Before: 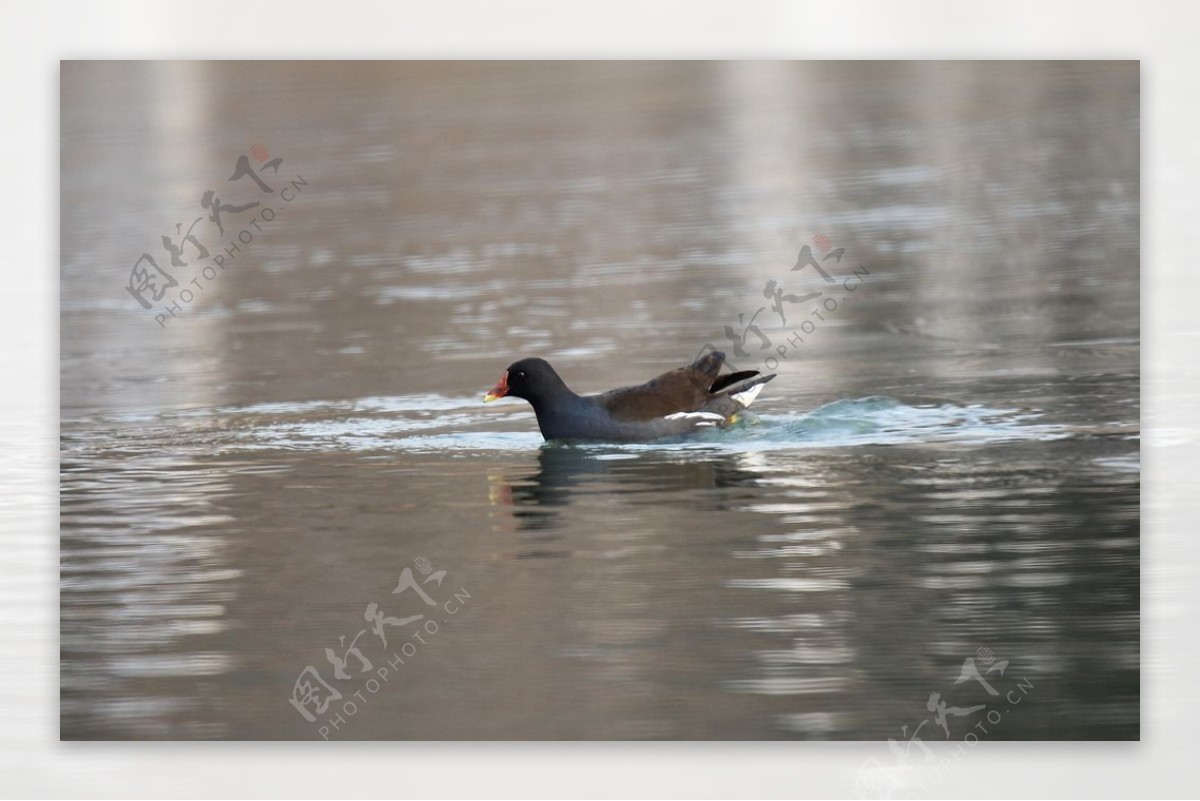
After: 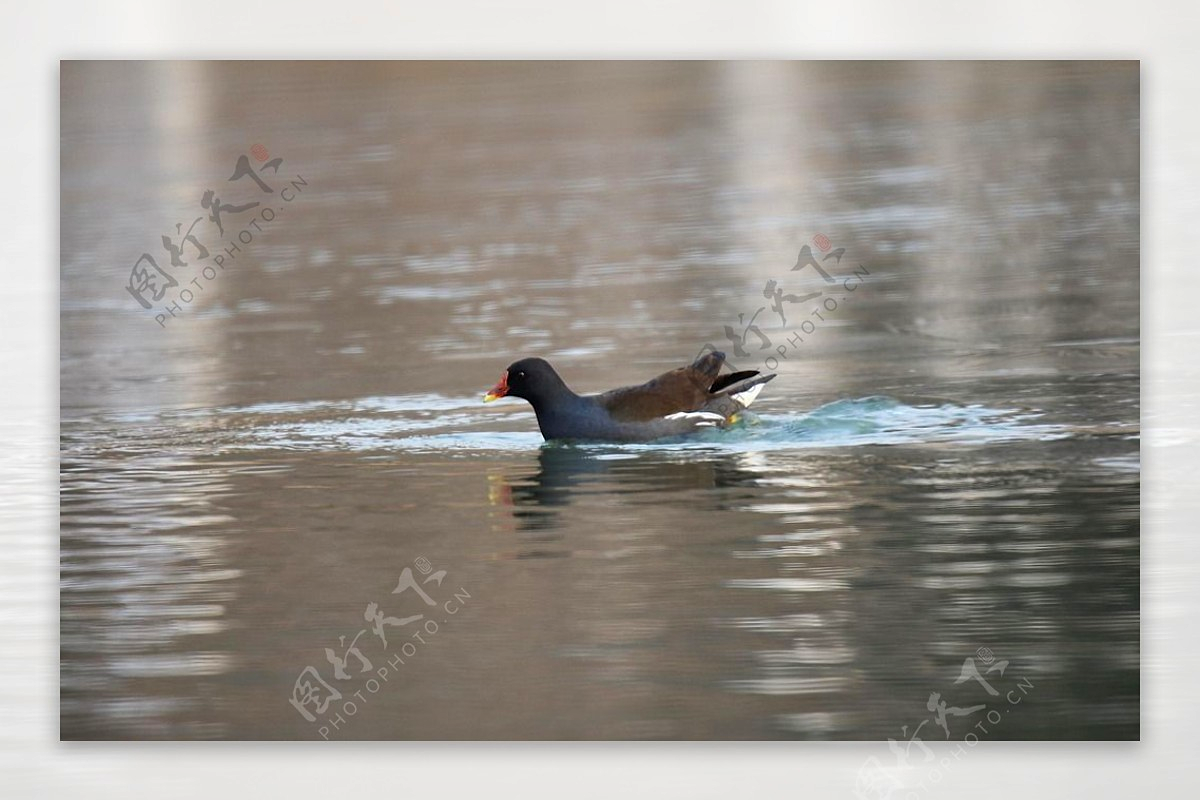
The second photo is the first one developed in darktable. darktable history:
sharpen: radius 1.272, amount 0.305, threshold 0
shadows and highlights: shadows 37.27, highlights -28.18, soften with gaussian
color balance rgb: perceptual saturation grading › global saturation 20%, global vibrance 20%
